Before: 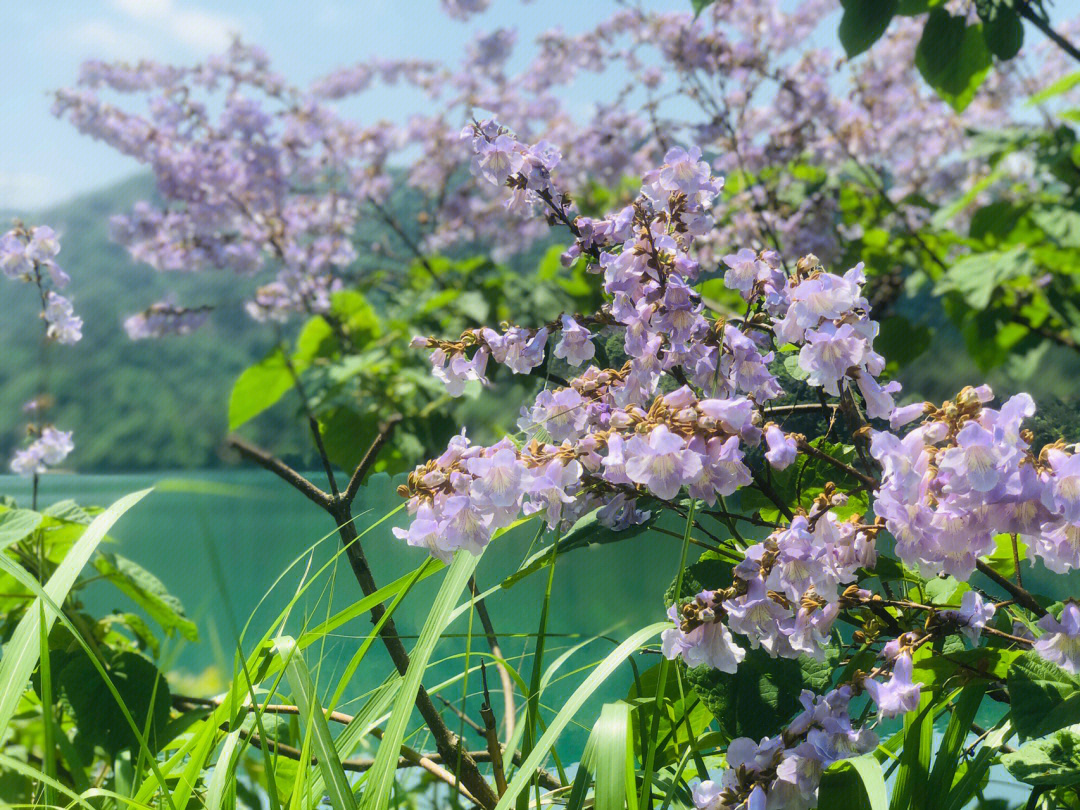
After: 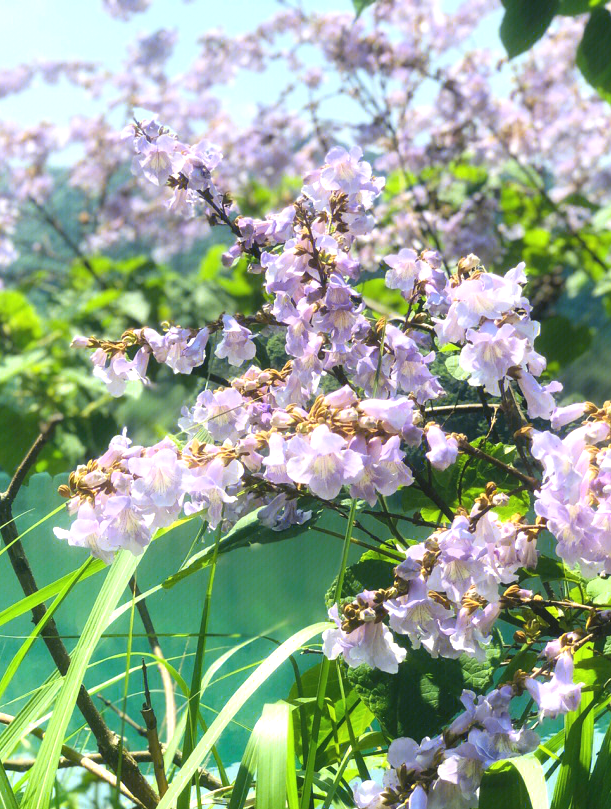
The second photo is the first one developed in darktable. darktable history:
crop: left 31.458%, top 0%, right 11.876%
exposure: black level correction -0.002, exposure 0.708 EV, compensate exposure bias true, compensate highlight preservation false
